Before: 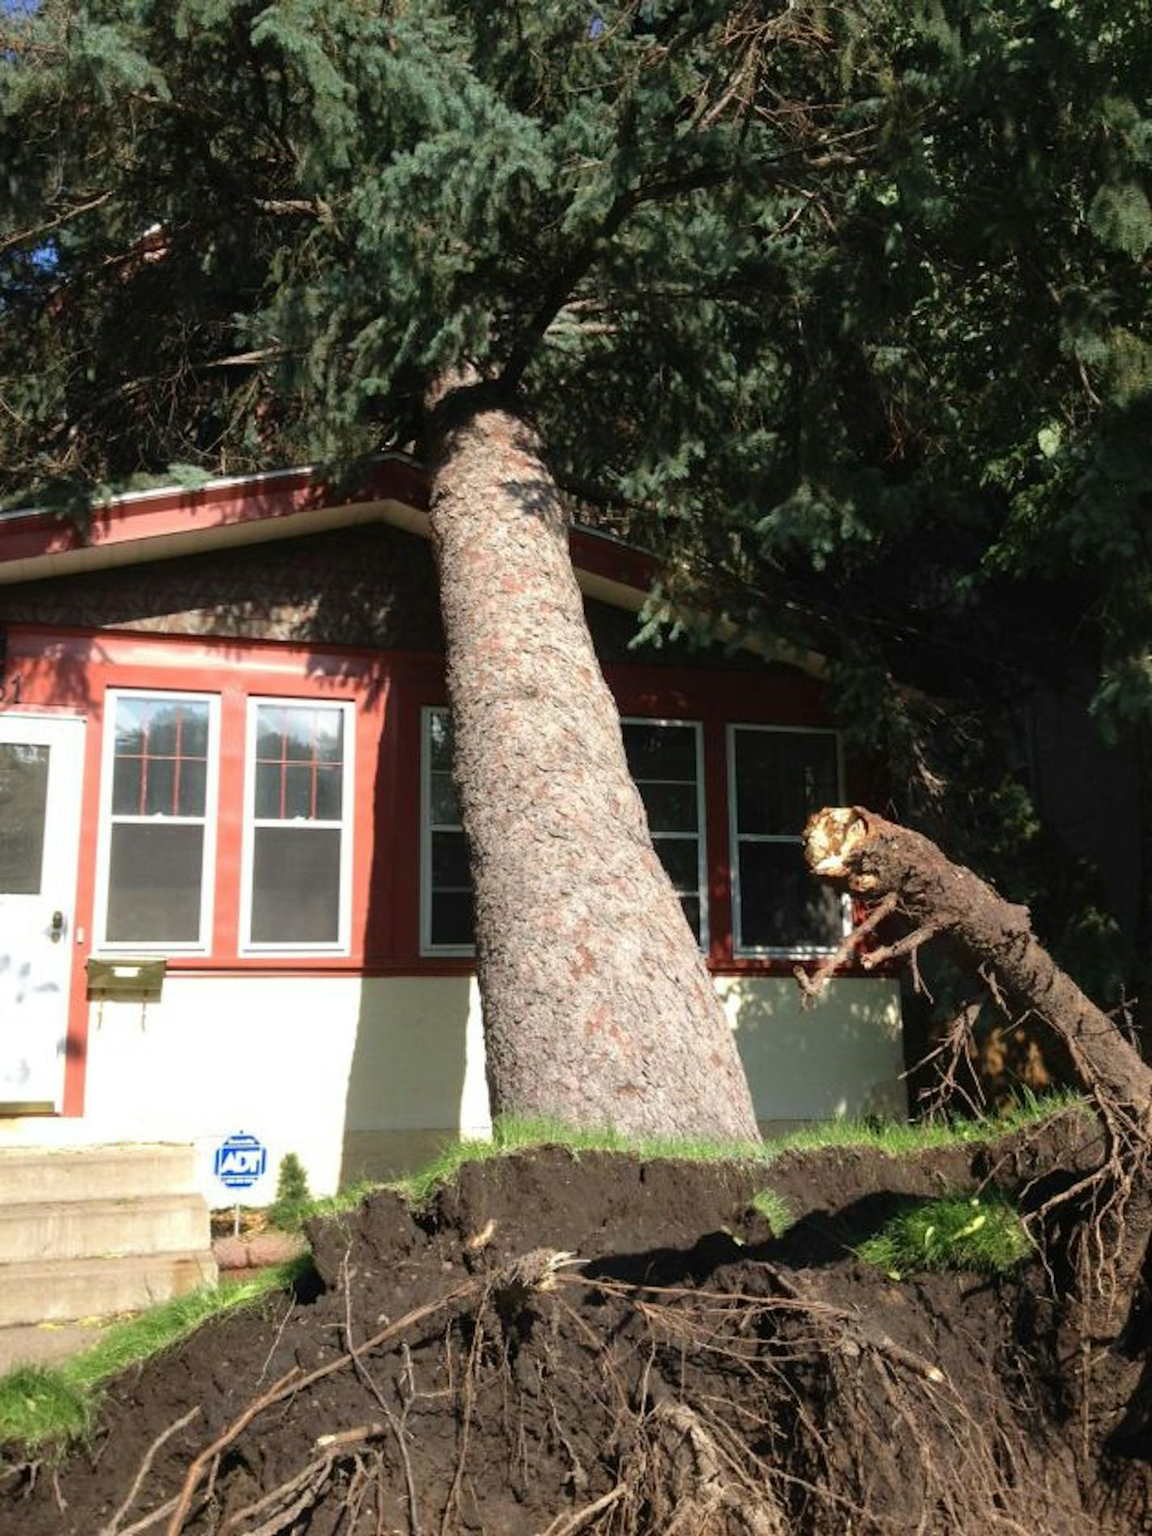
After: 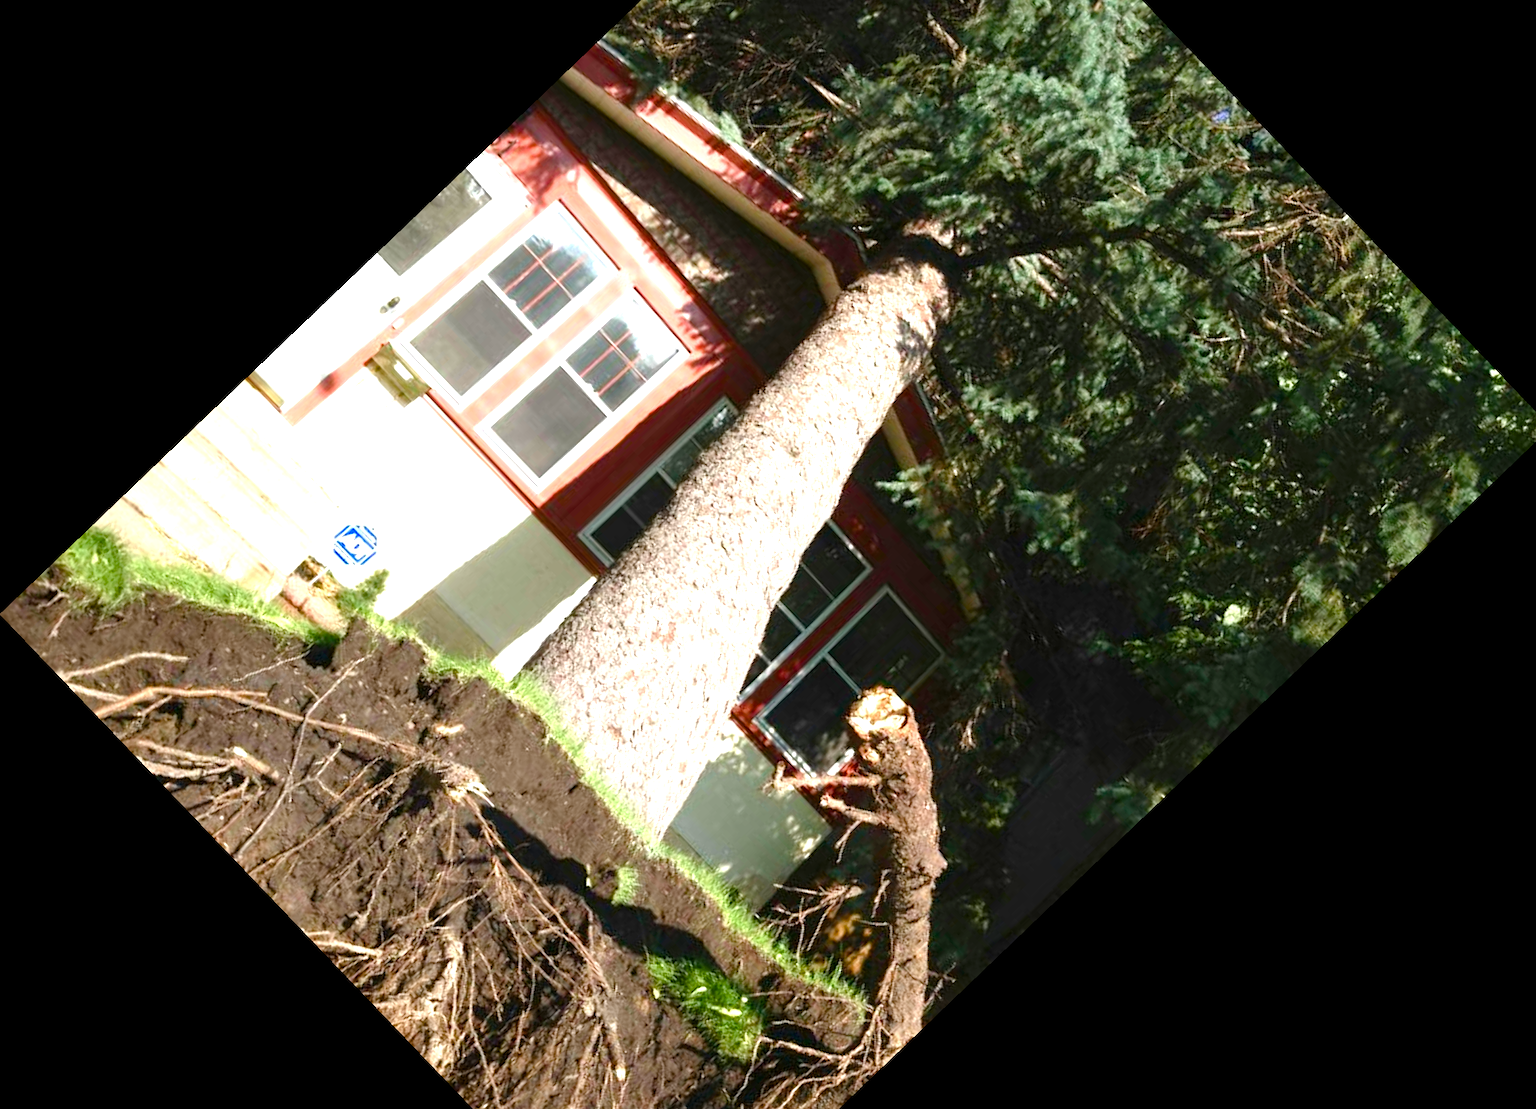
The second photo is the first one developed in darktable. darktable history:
exposure: exposure 0.657 EV, compensate highlight preservation false
crop and rotate: angle -46.26°, top 16.234%, right 0.912%, bottom 11.704%
color balance rgb: perceptual saturation grading › global saturation 25%, perceptual saturation grading › highlights -50%, perceptual saturation grading › shadows 30%, perceptual brilliance grading › global brilliance 12%, global vibrance 20%
